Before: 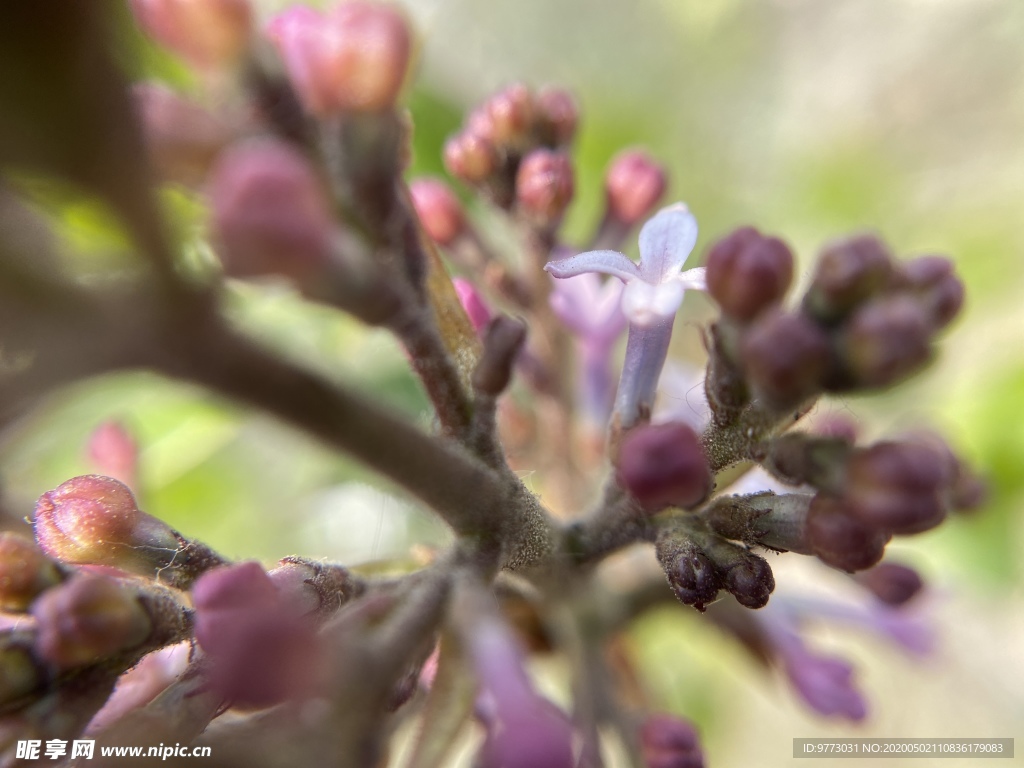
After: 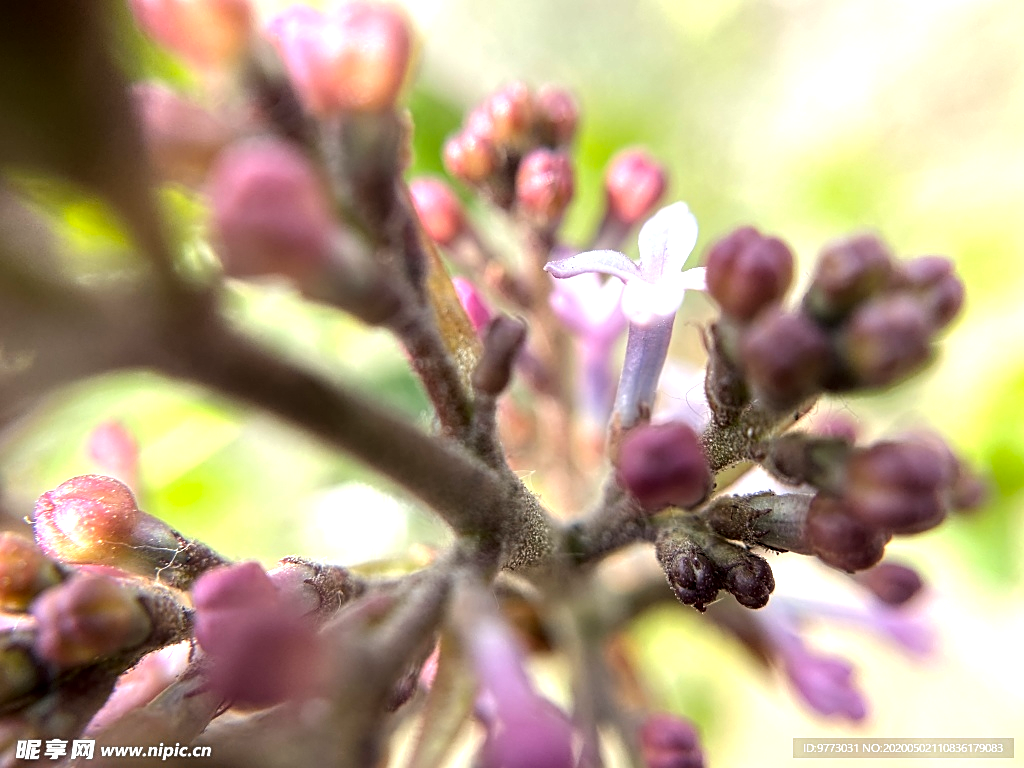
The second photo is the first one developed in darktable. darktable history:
tone equalizer: -8 EV -0.723 EV, -7 EV -0.685 EV, -6 EV -0.589 EV, -5 EV -0.39 EV, -3 EV 0.391 EV, -2 EV 0.6 EV, -1 EV 0.675 EV, +0 EV 0.772 EV
sharpen: on, module defaults
local contrast: highlights 106%, shadows 99%, detail 119%, midtone range 0.2
